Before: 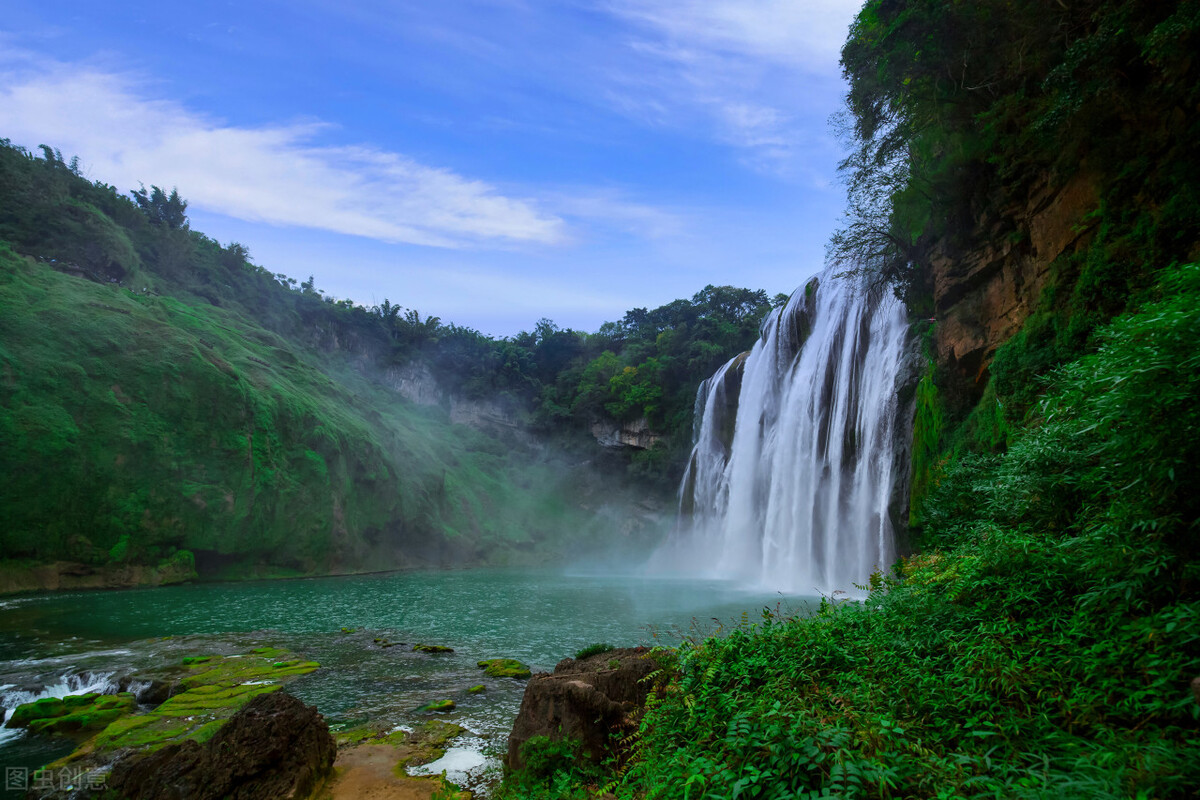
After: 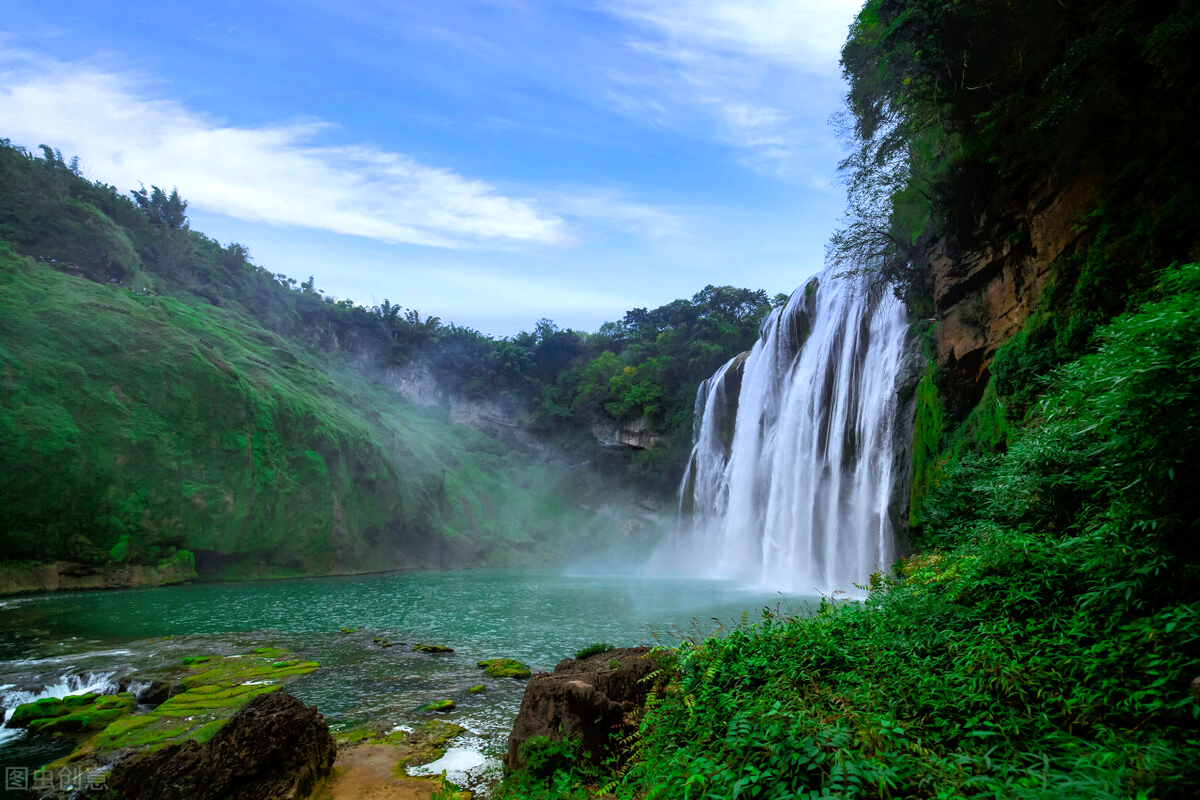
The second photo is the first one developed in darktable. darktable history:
levels: mode automatic, white 99.88%, levels [0, 0.478, 1]
tone equalizer: -8 EV -1.82 EV, -7 EV -1.15 EV, -6 EV -1.65 EV
